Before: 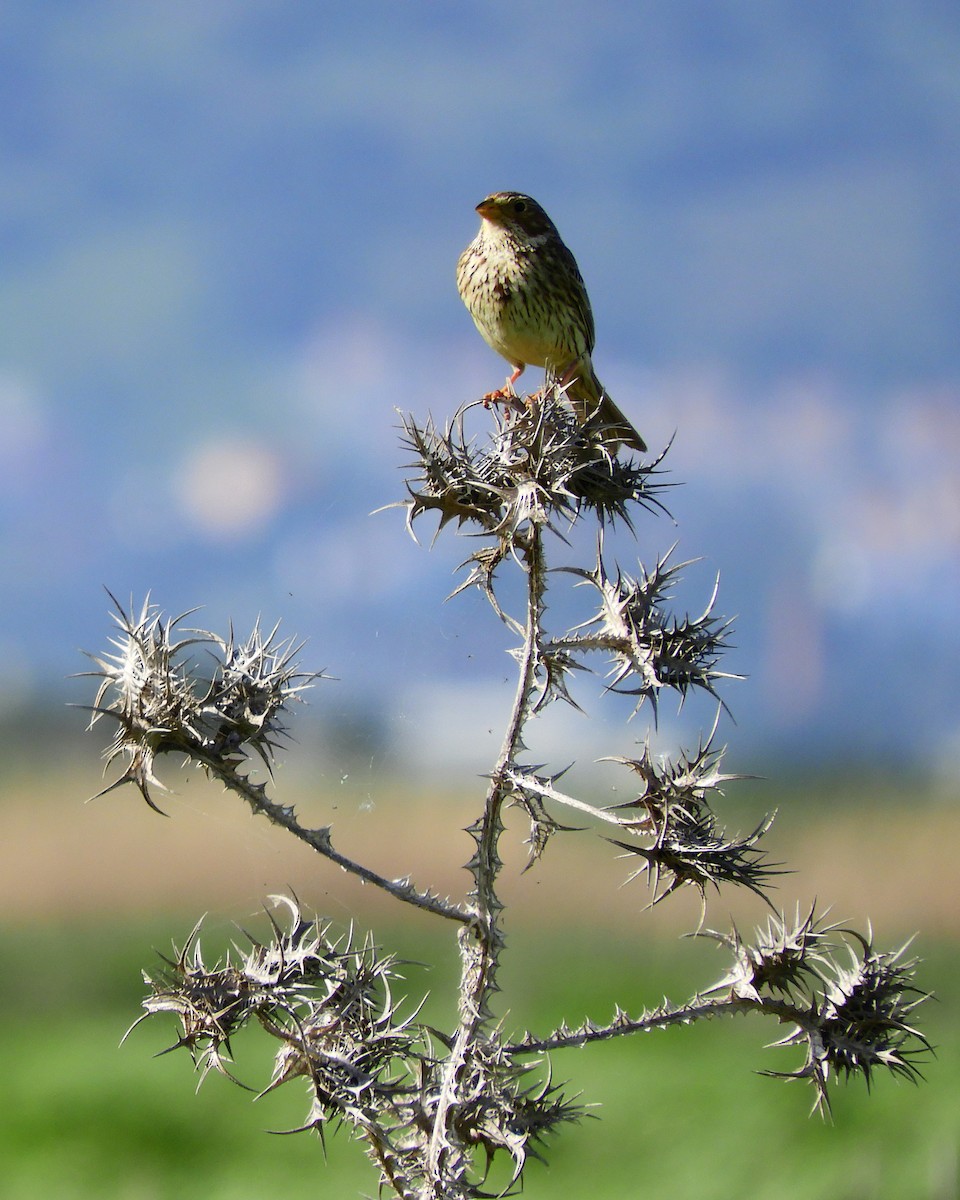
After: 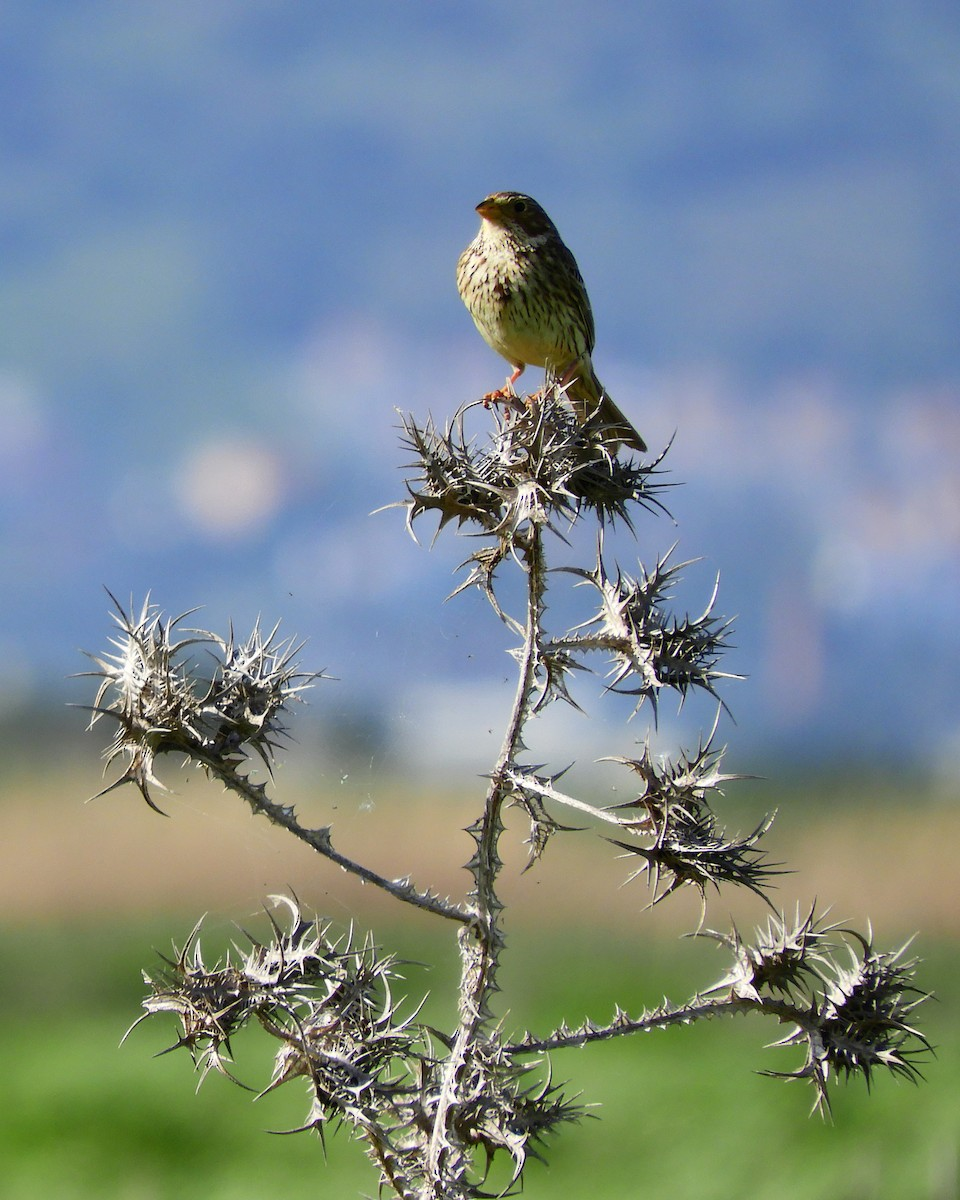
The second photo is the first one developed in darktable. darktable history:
shadows and highlights: shadows 58.55, soften with gaussian
